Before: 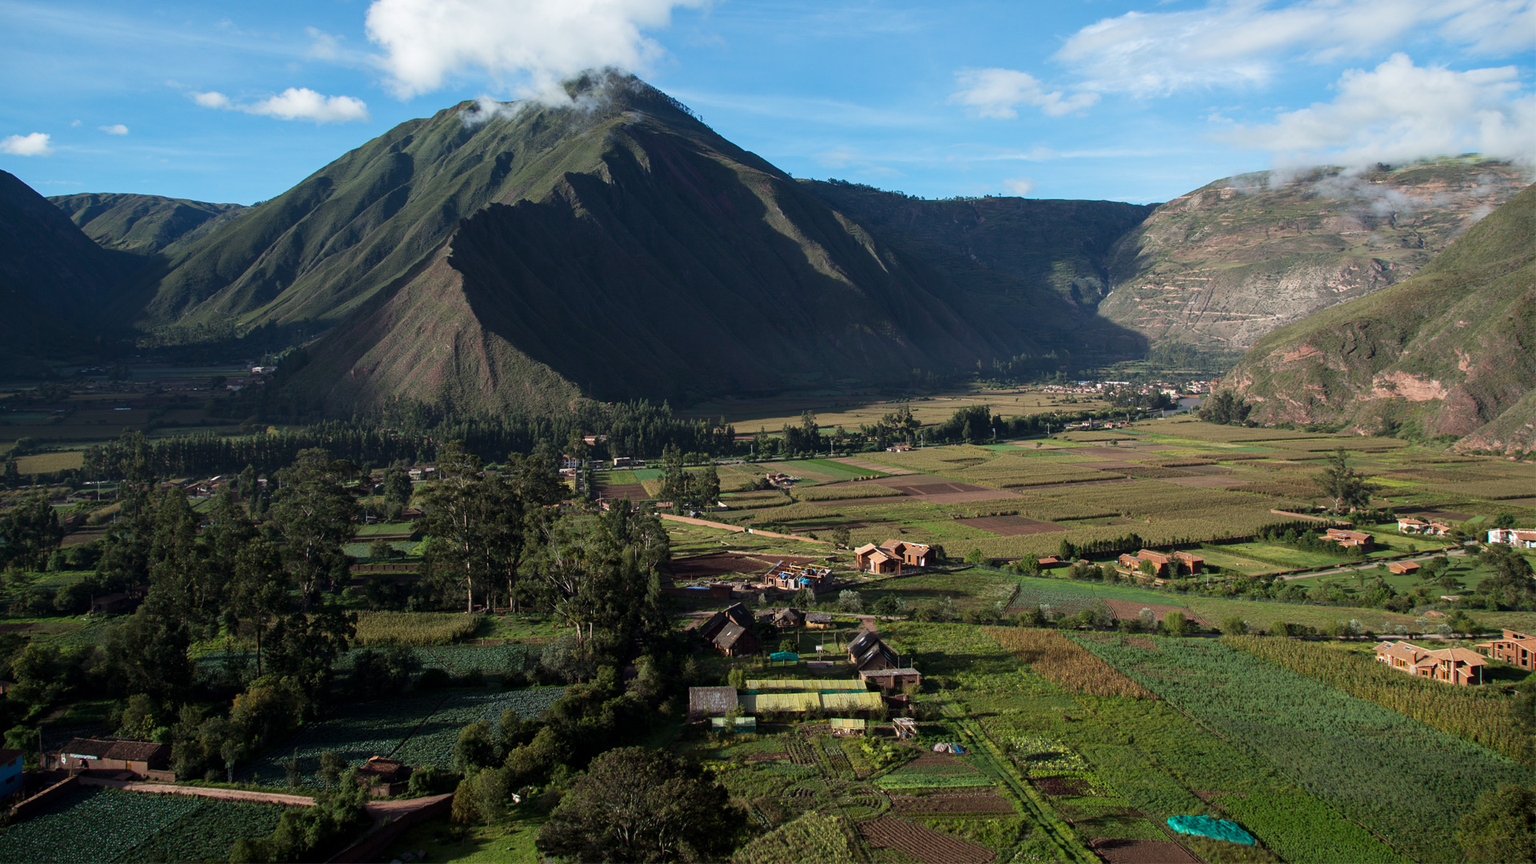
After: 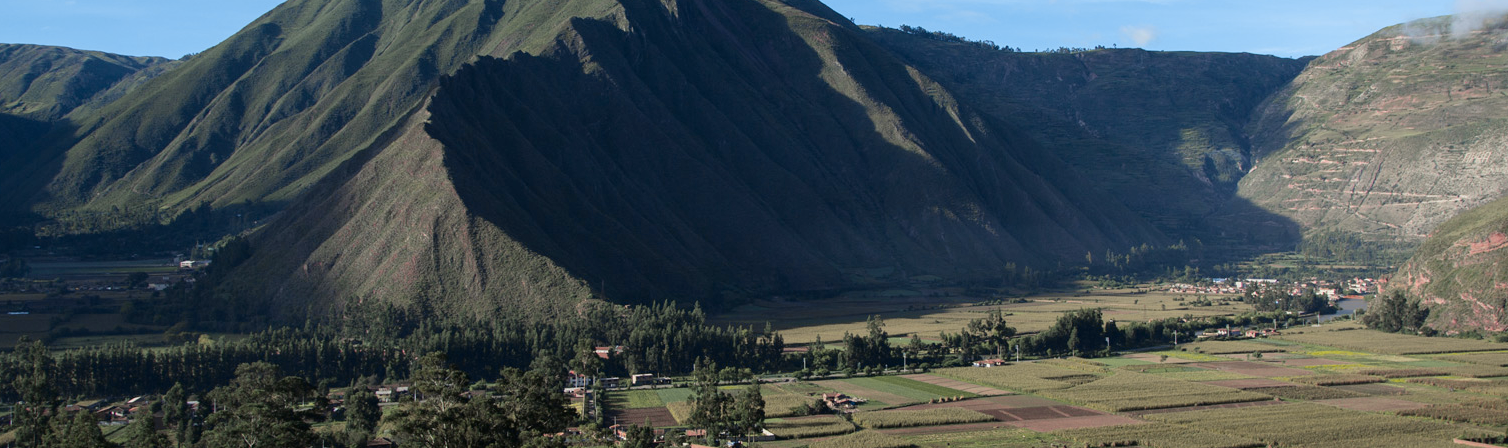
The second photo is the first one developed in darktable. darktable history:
crop: left 7.036%, top 18.398%, right 14.379%, bottom 40.043%
tone curve: curves: ch0 [(0, 0) (0.07, 0.052) (0.23, 0.254) (0.486, 0.53) (0.822, 0.825) (0.994, 0.955)]; ch1 [(0, 0) (0.226, 0.261) (0.379, 0.442) (0.469, 0.472) (0.495, 0.495) (0.514, 0.504) (0.561, 0.568) (0.59, 0.612) (1, 1)]; ch2 [(0, 0) (0.269, 0.299) (0.459, 0.441) (0.498, 0.499) (0.523, 0.52) (0.586, 0.569) (0.635, 0.617) (0.659, 0.681) (0.718, 0.764) (1, 1)], color space Lab, independent channels, preserve colors none
